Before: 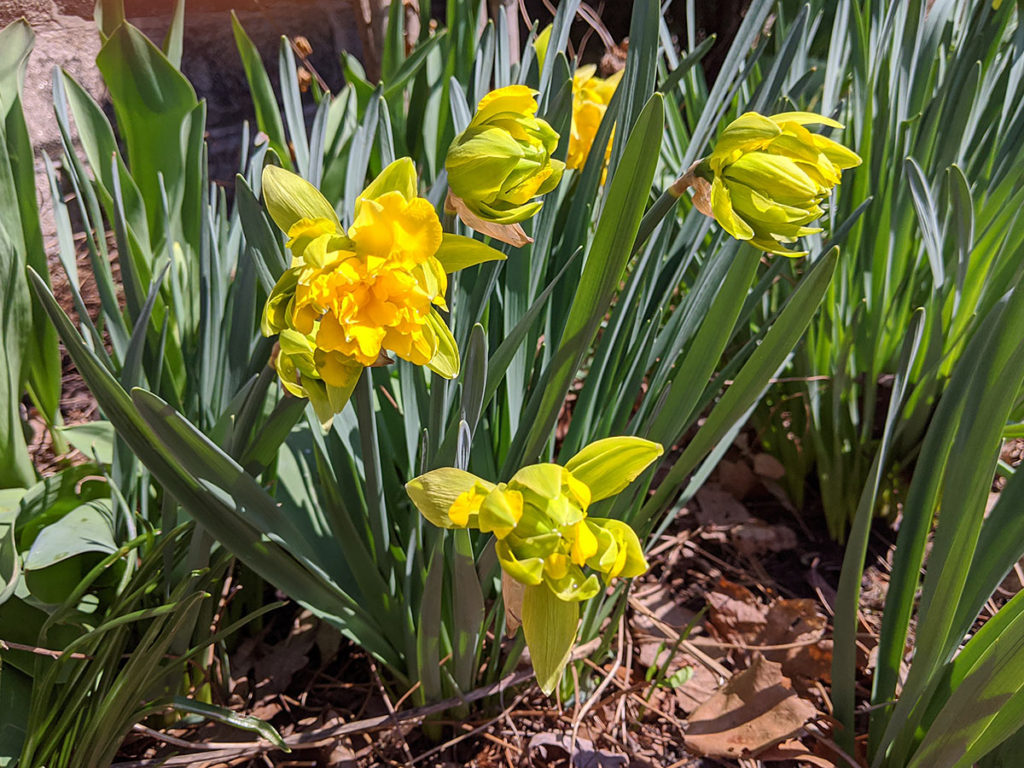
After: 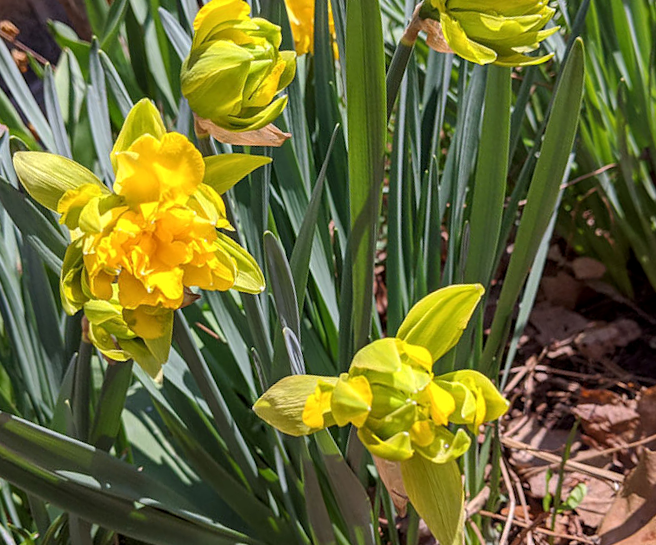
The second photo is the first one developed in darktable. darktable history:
crop and rotate: angle 19.66°, left 6.817%, right 4.062%, bottom 1.167%
local contrast: highlights 102%, shadows 99%, detail 119%, midtone range 0.2
